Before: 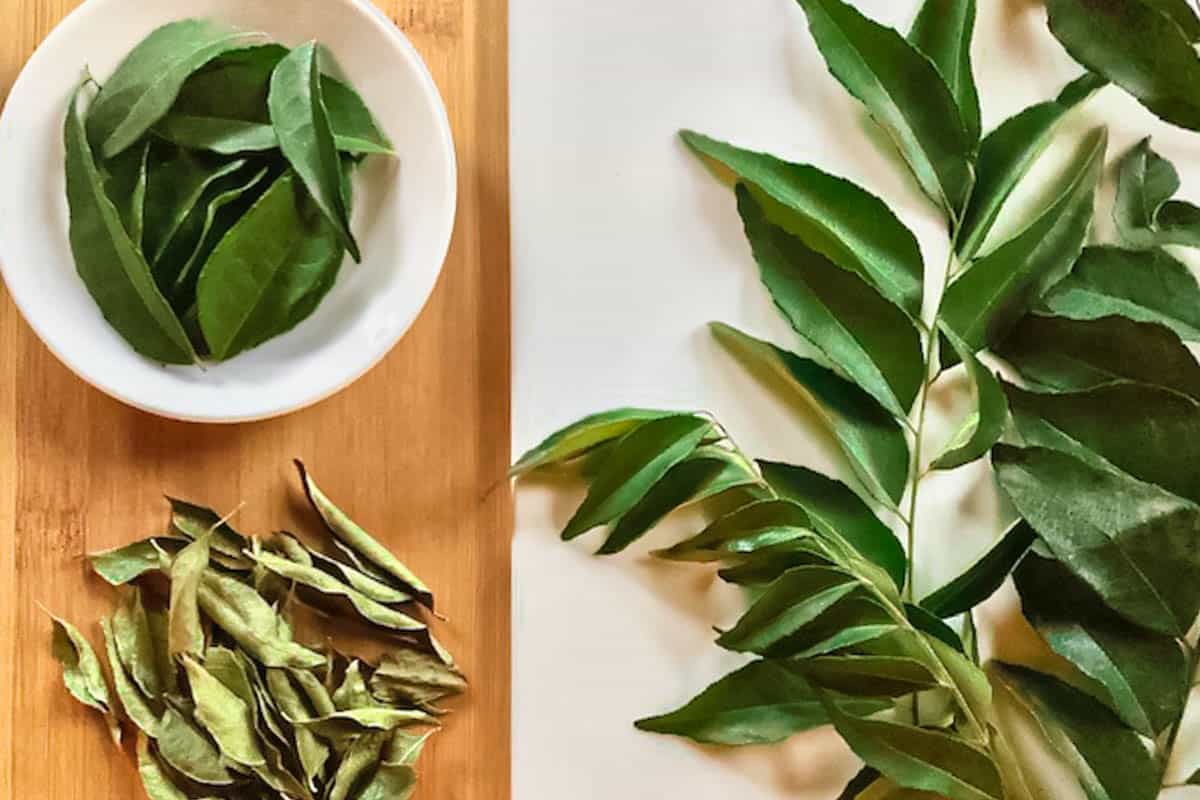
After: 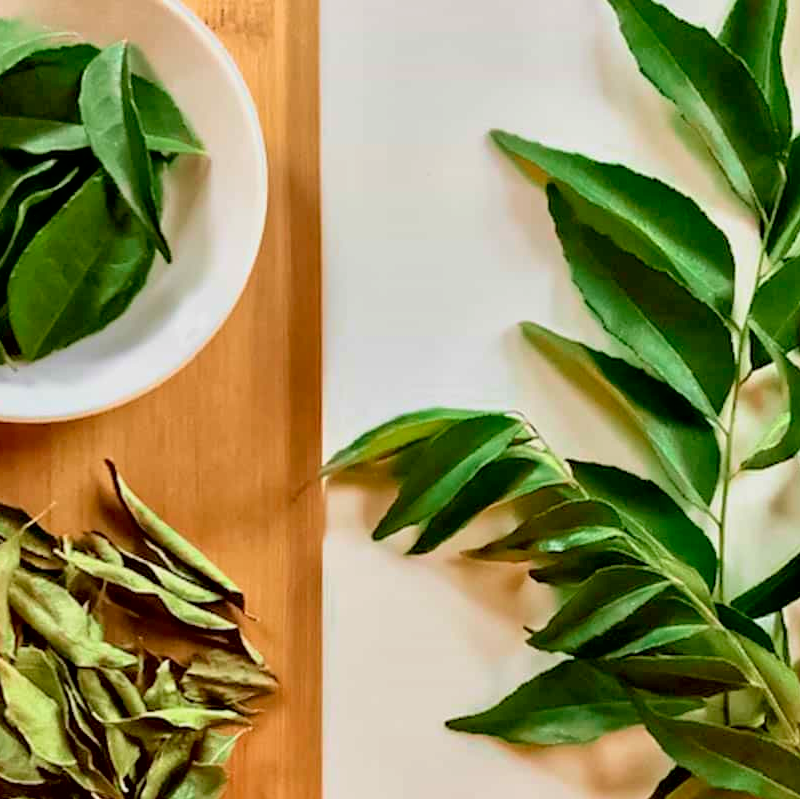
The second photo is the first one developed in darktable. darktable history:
exposure: black level correction 0.011, exposure -0.478 EV, compensate highlight preservation false
crop and rotate: left 15.754%, right 17.579%
tone curve: curves: ch0 [(0, 0) (0.389, 0.458) (0.745, 0.82) (0.849, 0.917) (0.919, 0.969) (1, 1)]; ch1 [(0, 0) (0.437, 0.404) (0.5, 0.5) (0.529, 0.55) (0.58, 0.6) (0.616, 0.649) (1, 1)]; ch2 [(0, 0) (0.442, 0.428) (0.5, 0.5) (0.525, 0.543) (0.585, 0.62) (1, 1)], color space Lab, independent channels, preserve colors none
